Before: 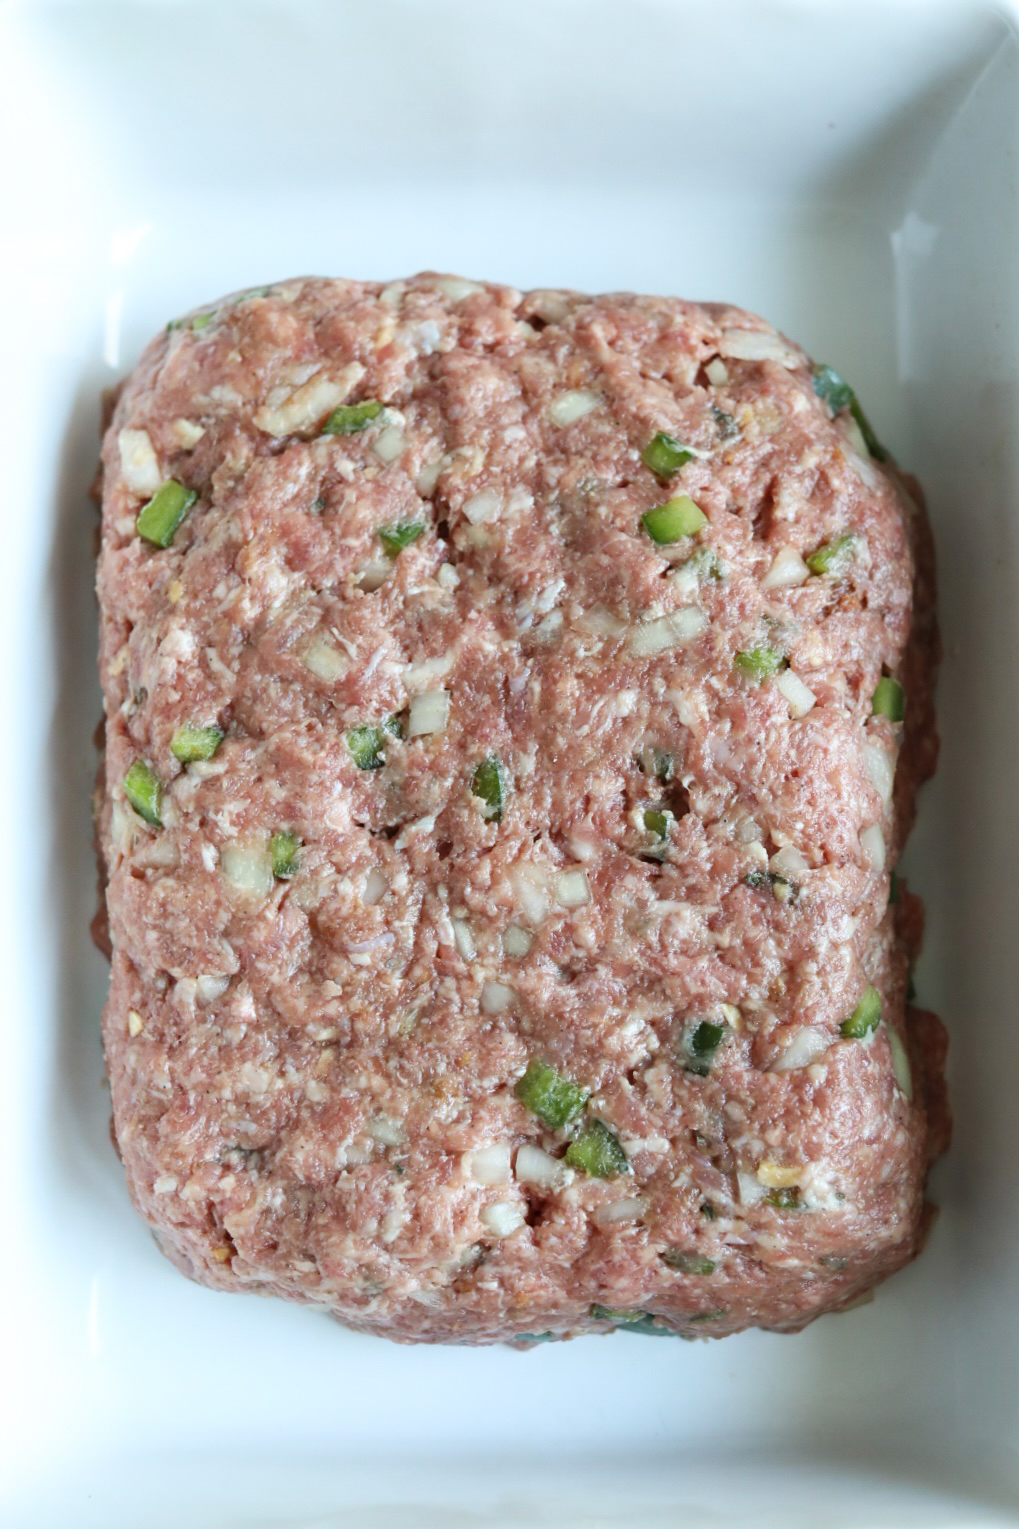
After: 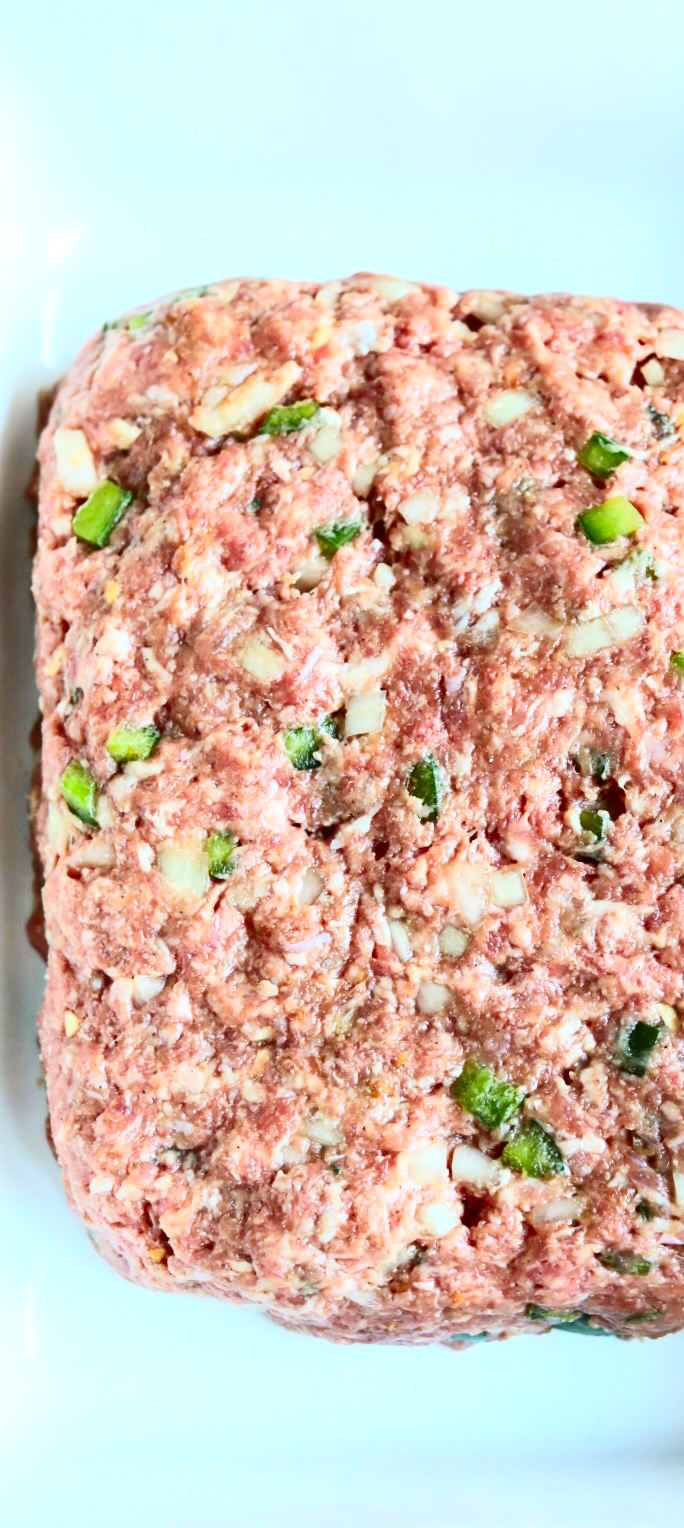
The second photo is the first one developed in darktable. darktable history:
color correction: highlights b* -0.04, saturation 1.36
contrast brightness saturation: contrast 0.399, brightness 0.115, saturation 0.21
crop and rotate: left 6.29%, right 26.522%
